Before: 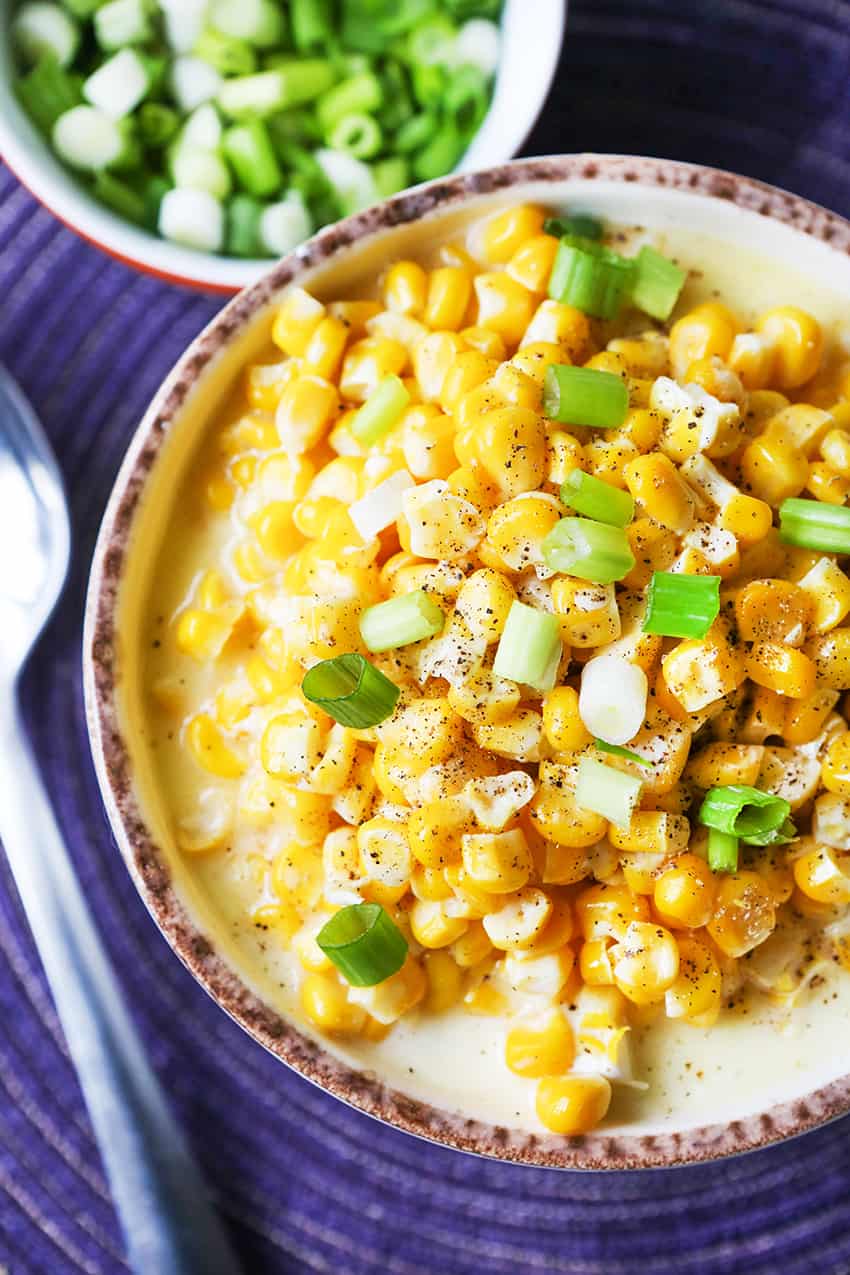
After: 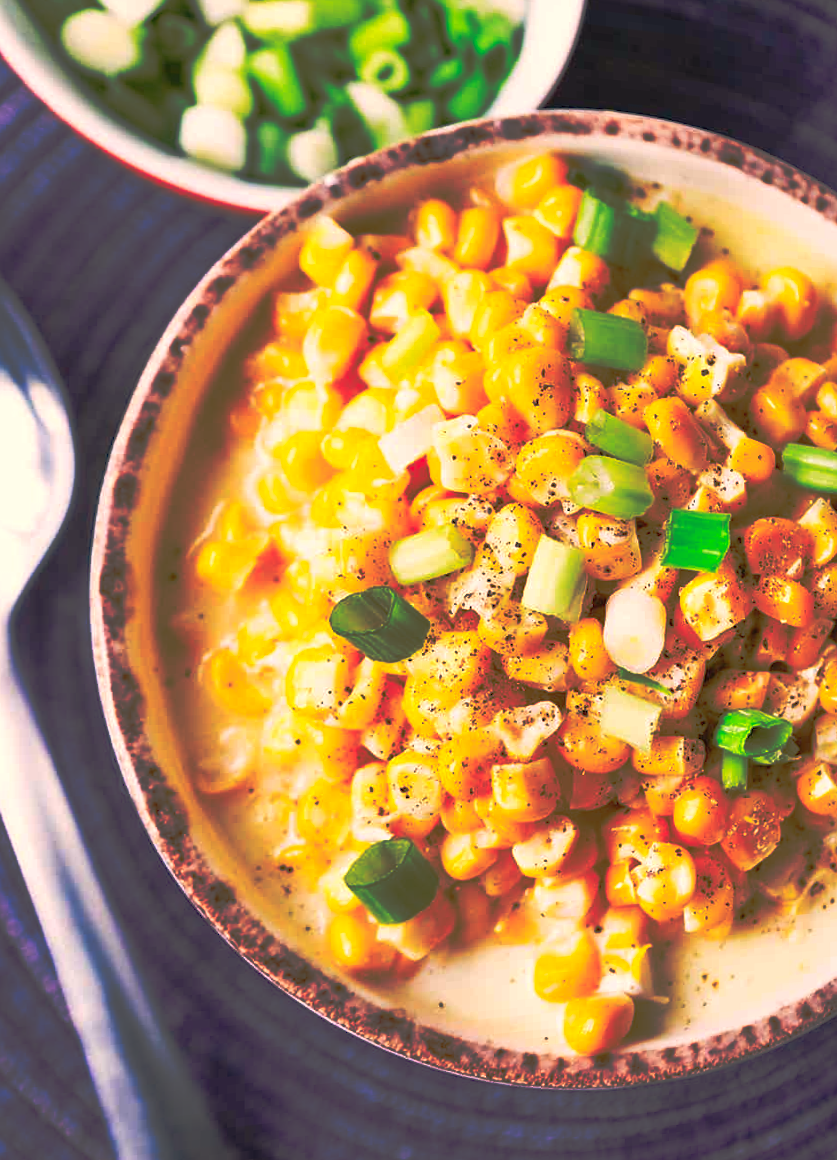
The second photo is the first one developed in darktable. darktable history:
white balance: red 1.127, blue 0.943
rotate and perspective: rotation -0.013°, lens shift (vertical) -0.027, lens shift (horizontal) 0.178, crop left 0.016, crop right 0.989, crop top 0.082, crop bottom 0.918
tone curve: curves: ch0 [(0, 0) (0.003, 0.032) (0.53, 0.368) (0.901, 0.866) (1, 1)], preserve colors none
